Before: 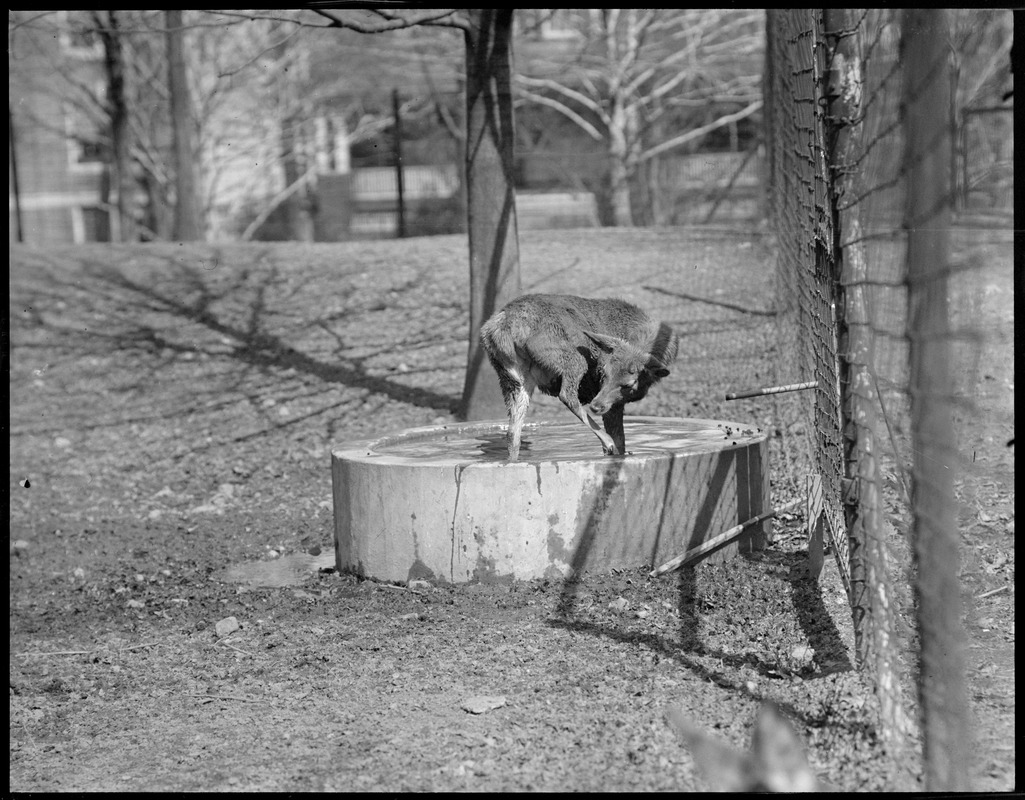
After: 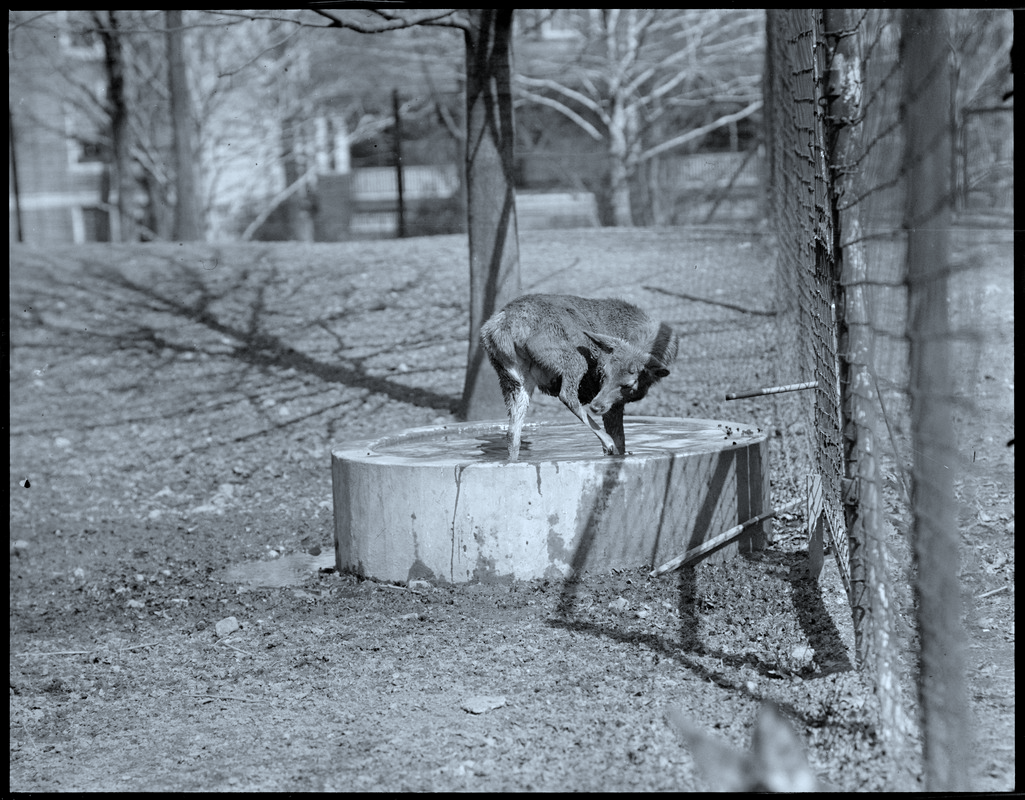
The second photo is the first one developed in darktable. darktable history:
color correction: highlights a* -3.98, highlights b* -10.64
